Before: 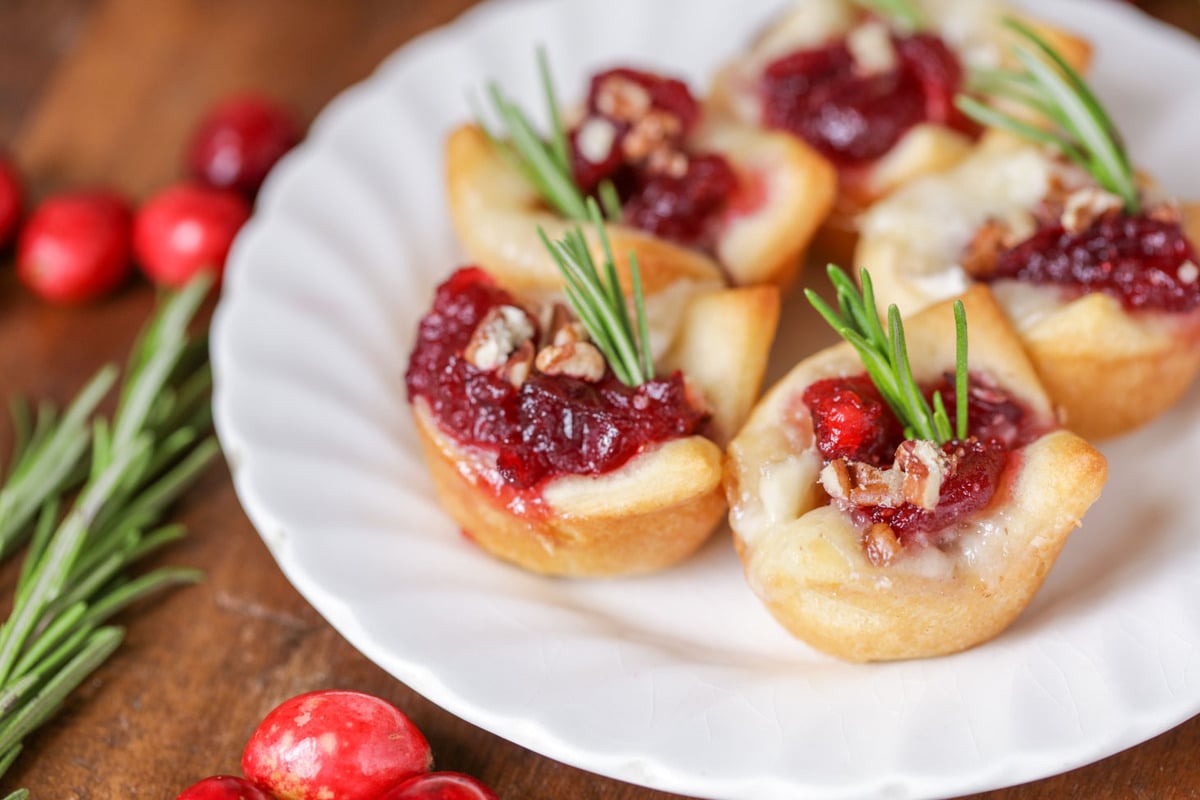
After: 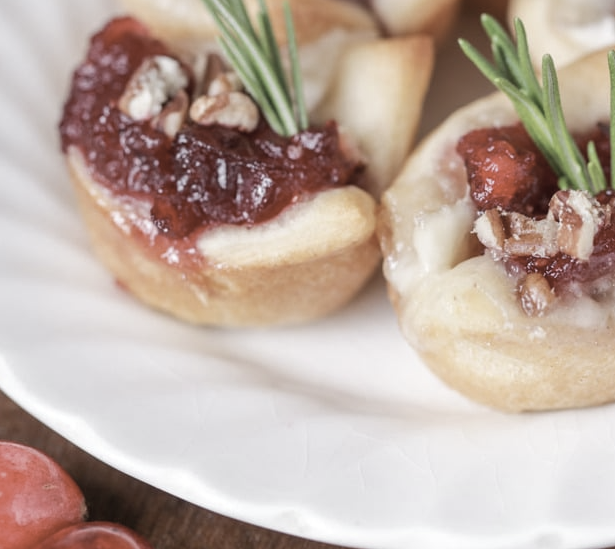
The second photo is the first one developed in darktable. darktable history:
crop and rotate: left 28.883%, top 31.32%, right 19.842%
contrast brightness saturation: saturation -0.027
color correction: highlights b* 0.019, saturation 0.491
